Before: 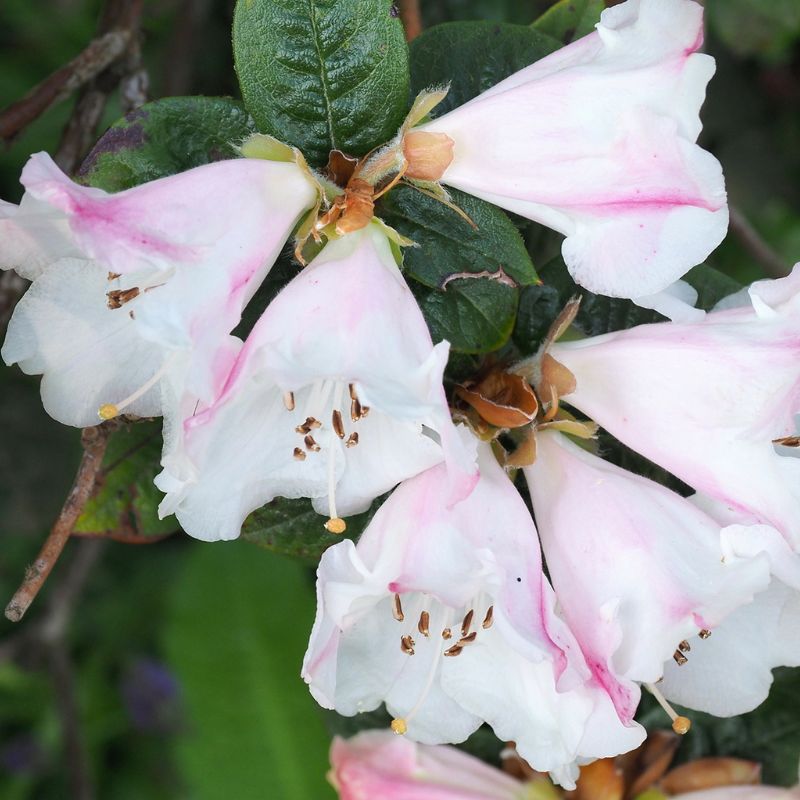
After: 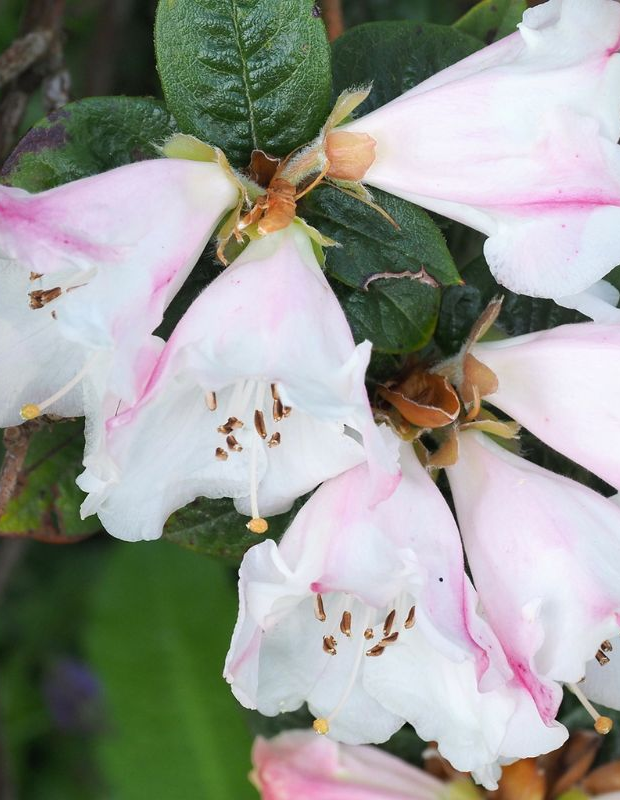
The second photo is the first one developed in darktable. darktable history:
crop: left 9.85%, right 12.579%
